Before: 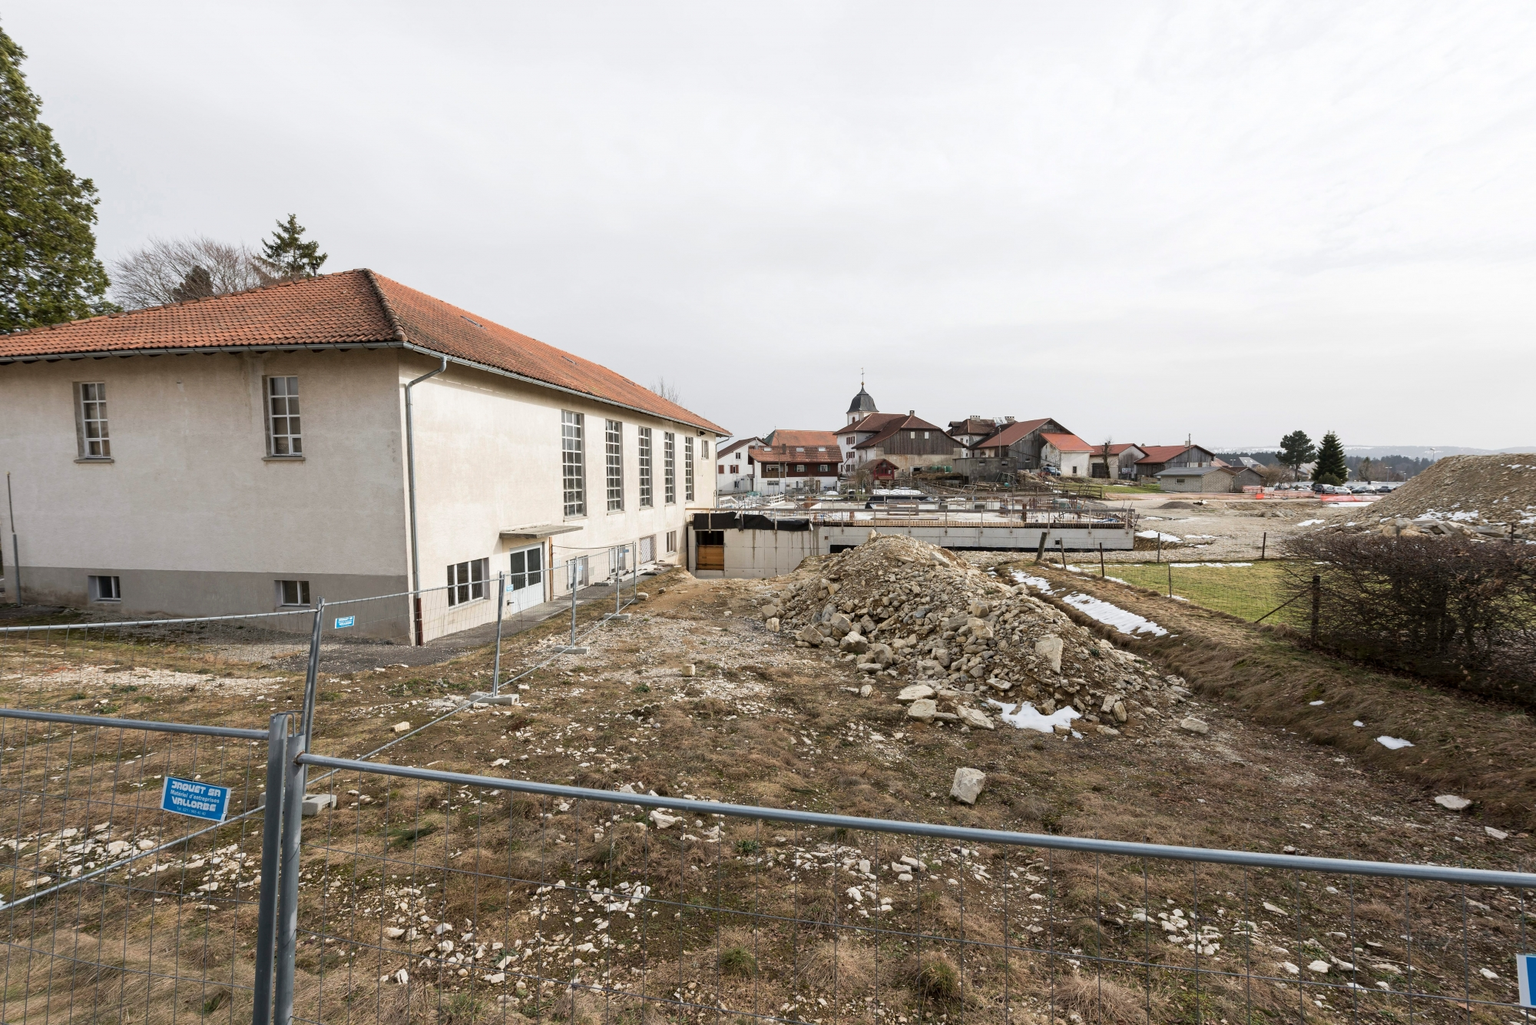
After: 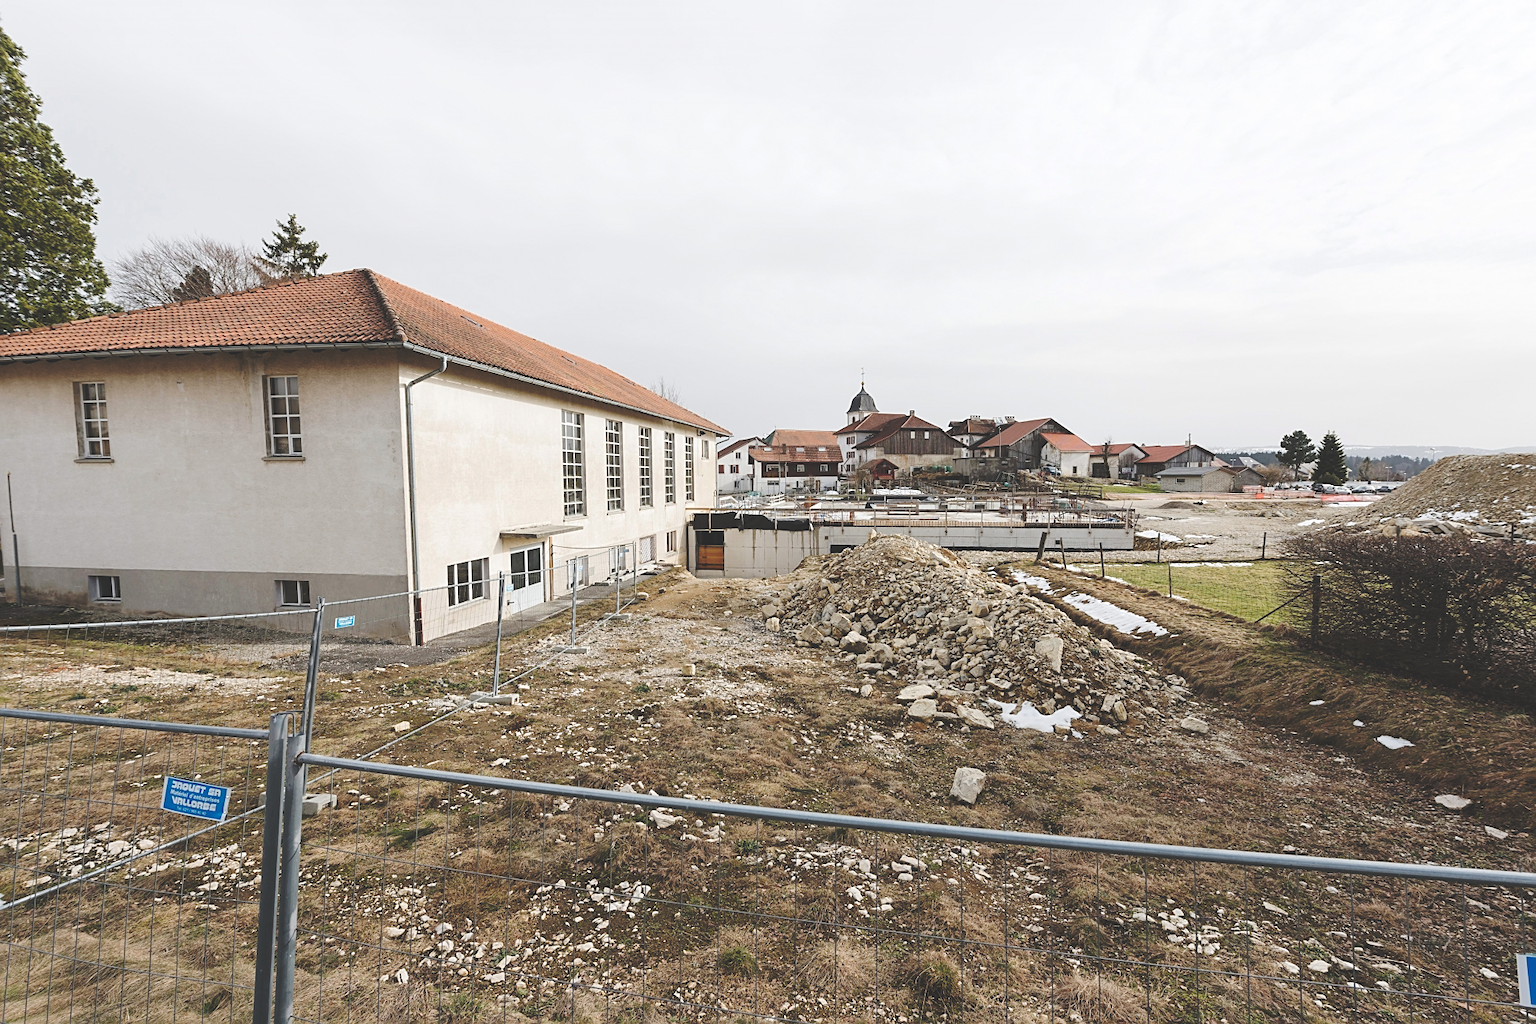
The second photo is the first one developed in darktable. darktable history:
sharpen: on, module defaults
base curve: curves: ch0 [(0, 0.024) (0.055, 0.065) (0.121, 0.166) (0.236, 0.319) (0.693, 0.726) (1, 1)], preserve colors none
